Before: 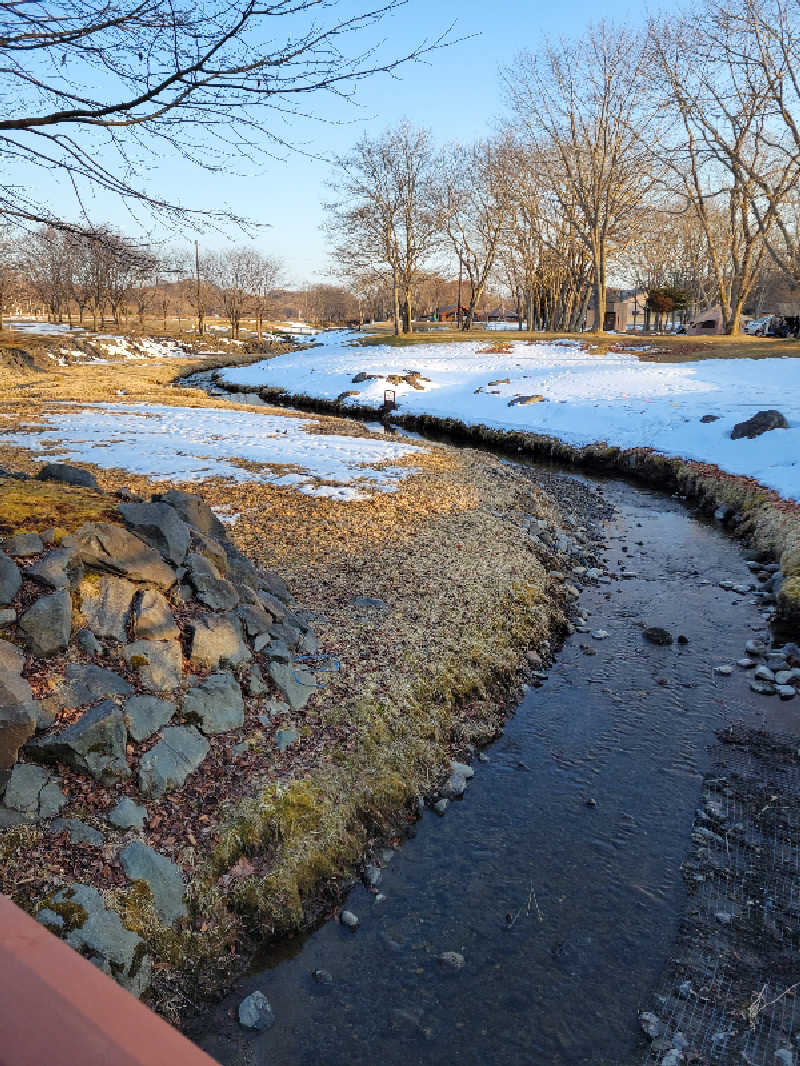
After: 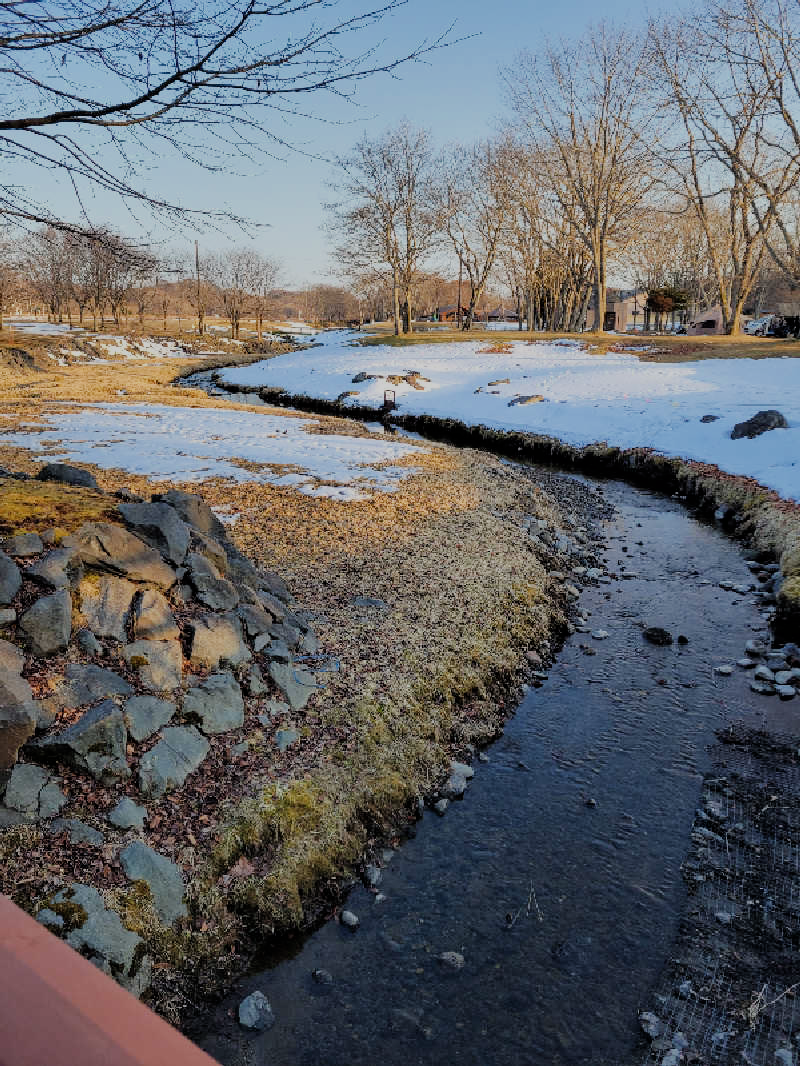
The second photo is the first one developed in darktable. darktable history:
filmic rgb: black relative exposure -7.08 EV, white relative exposure 5.36 EV, hardness 3.02
exposure: exposure -0.045 EV, compensate exposure bias true, compensate highlight preservation false
shadows and highlights: shadows 6.68, soften with gaussian
